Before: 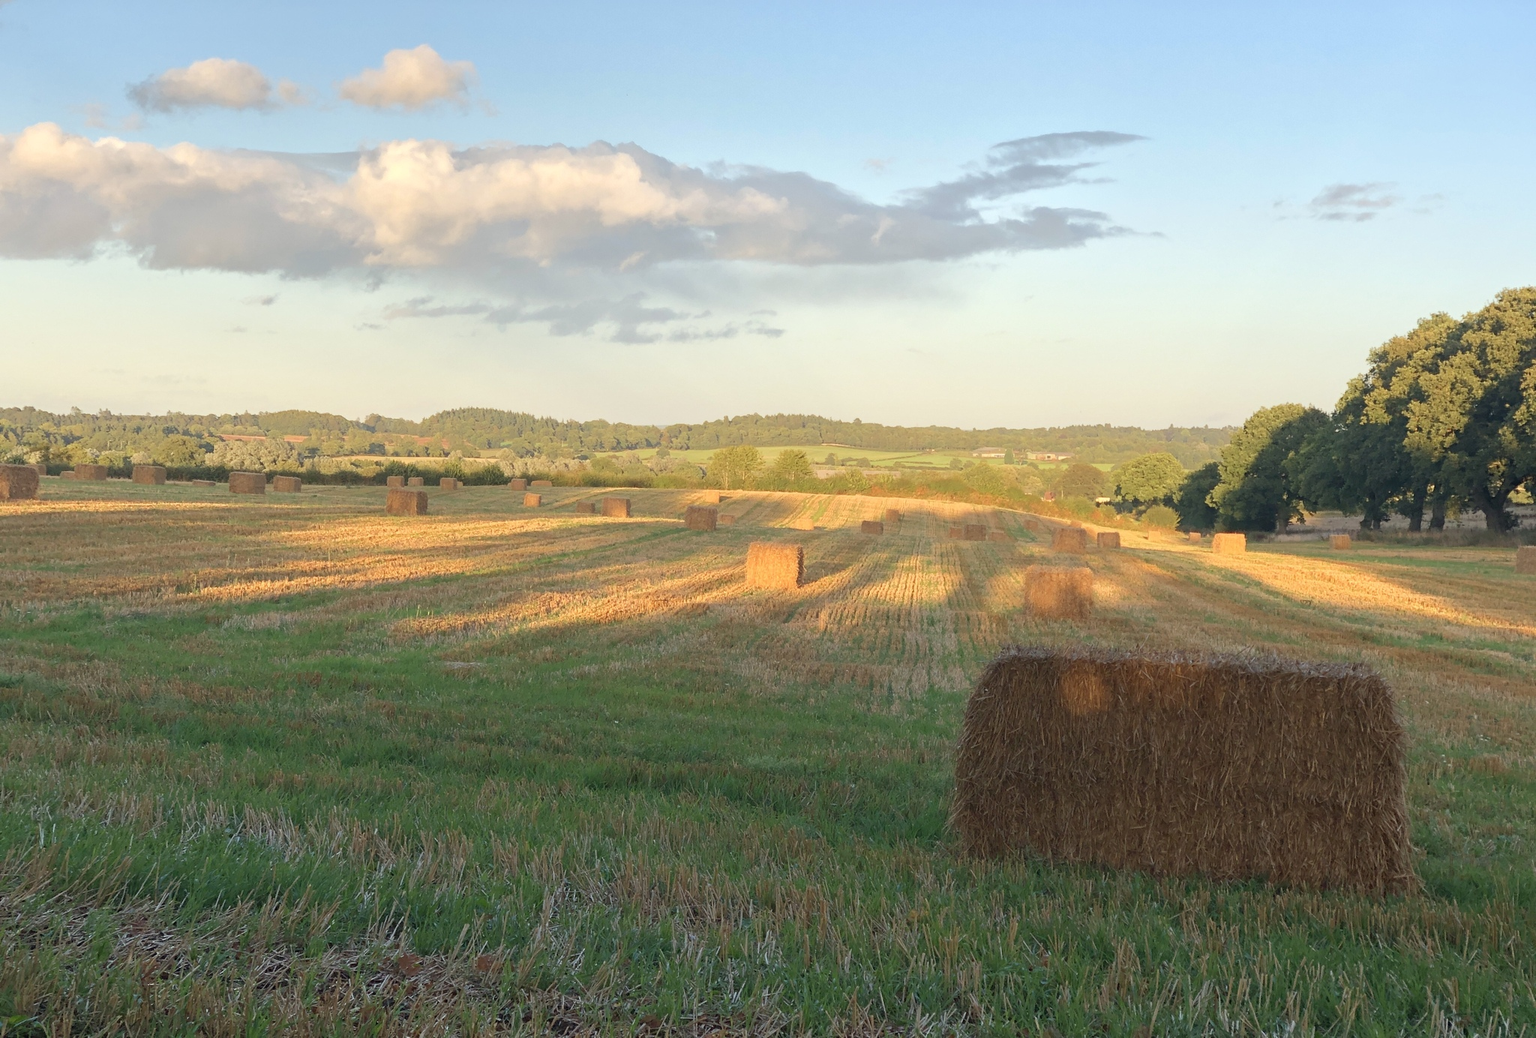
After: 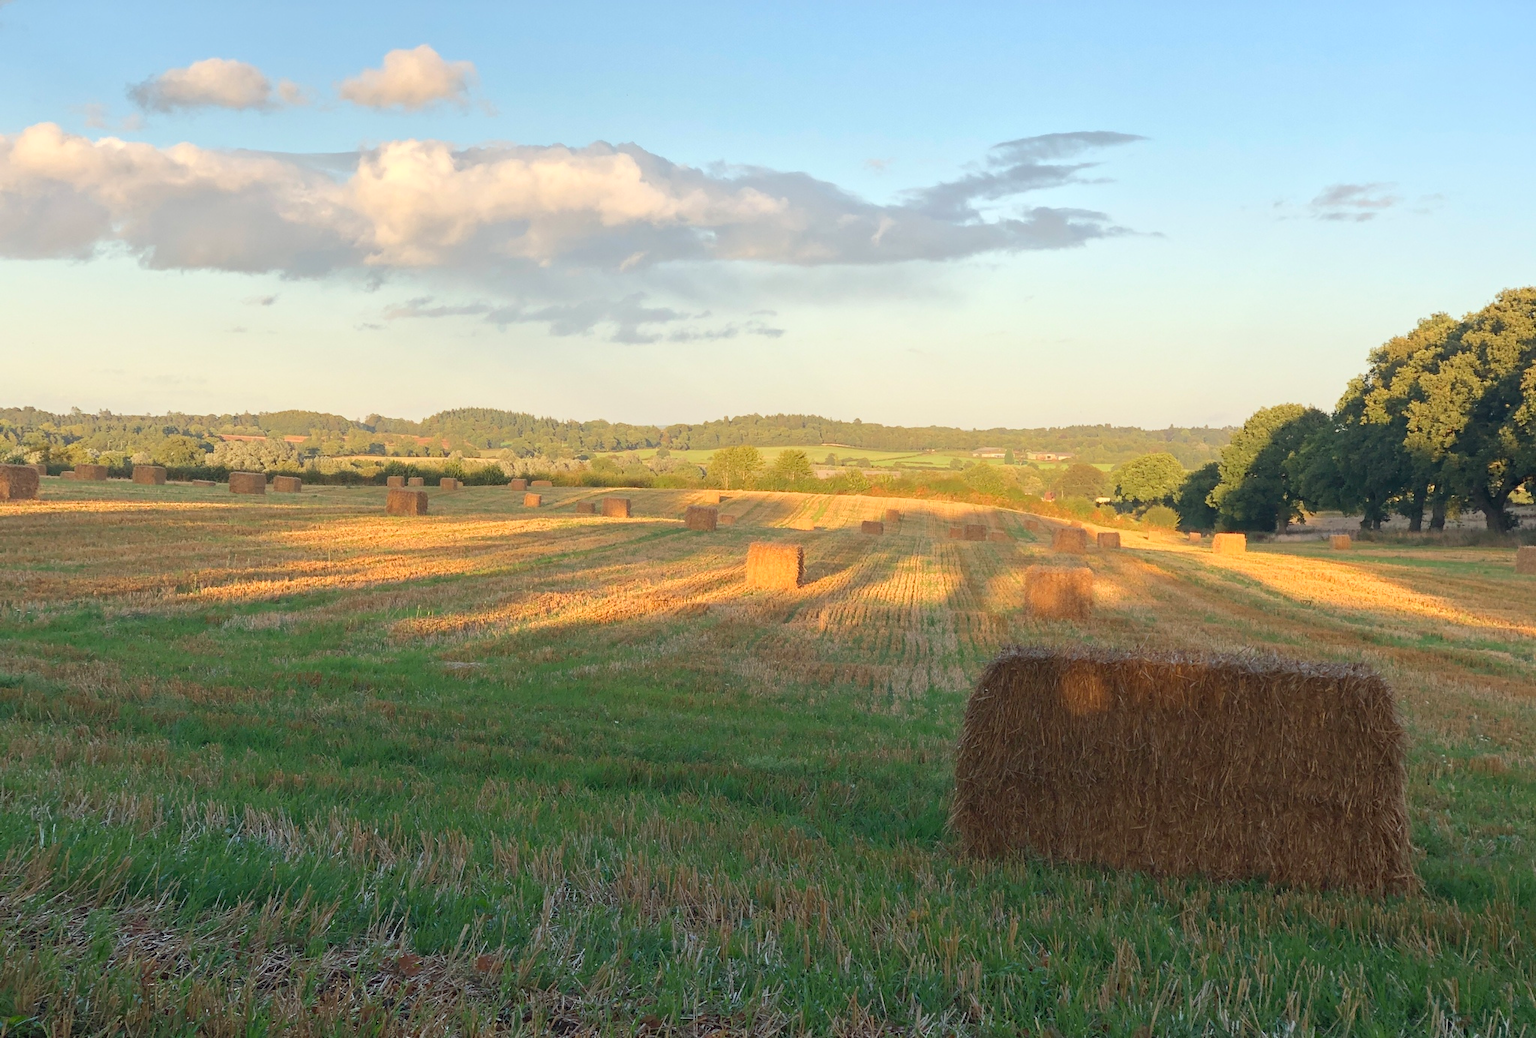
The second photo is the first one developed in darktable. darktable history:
contrast brightness saturation: contrast 0.075, saturation 0.016
